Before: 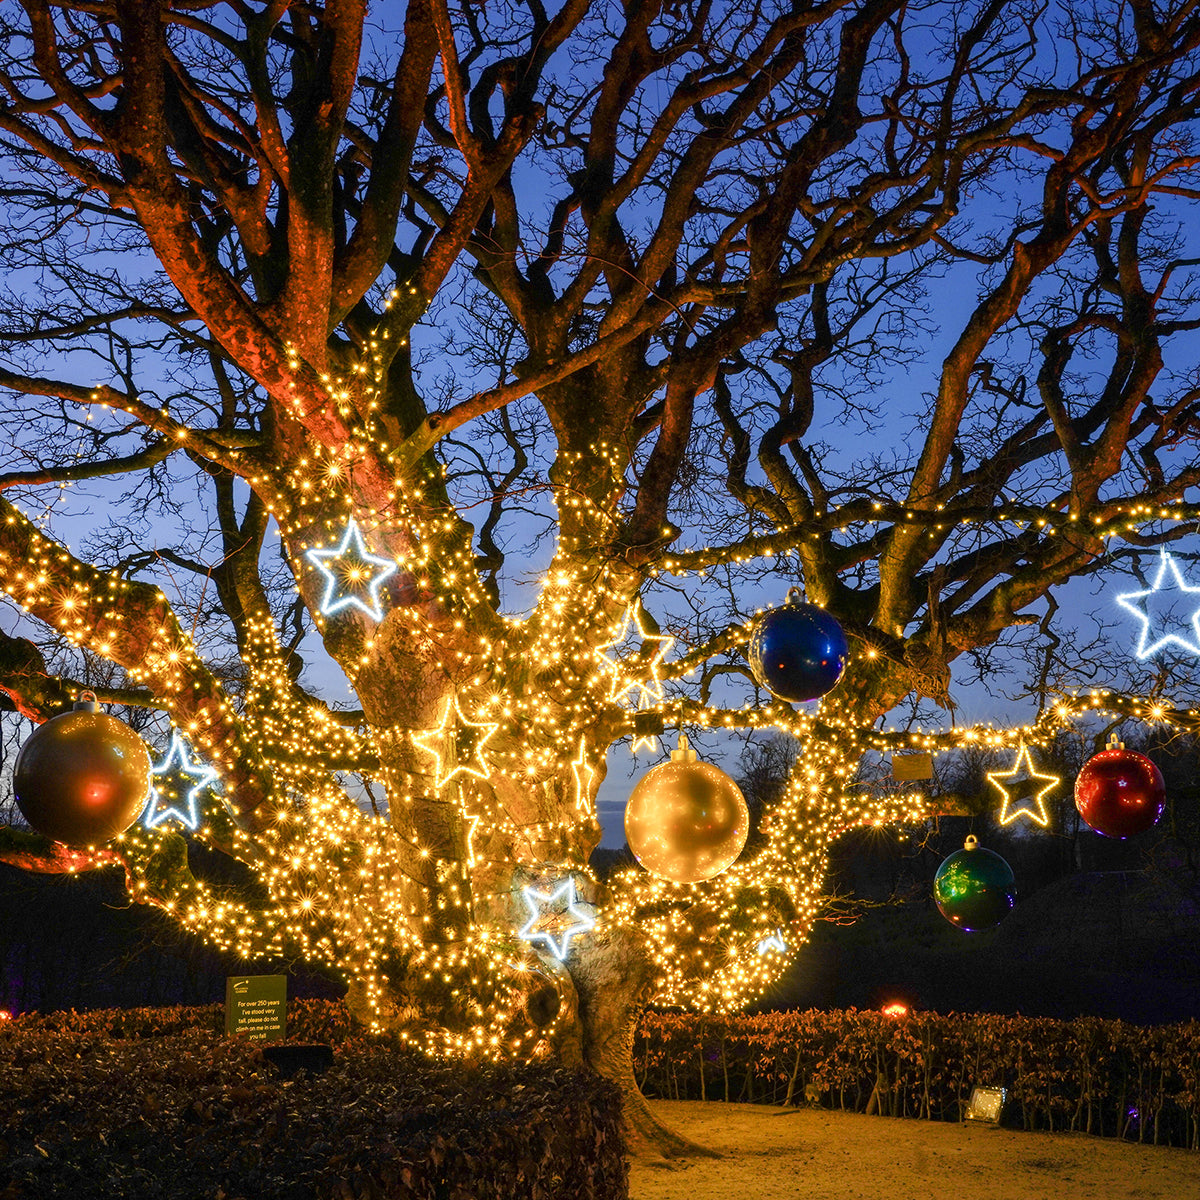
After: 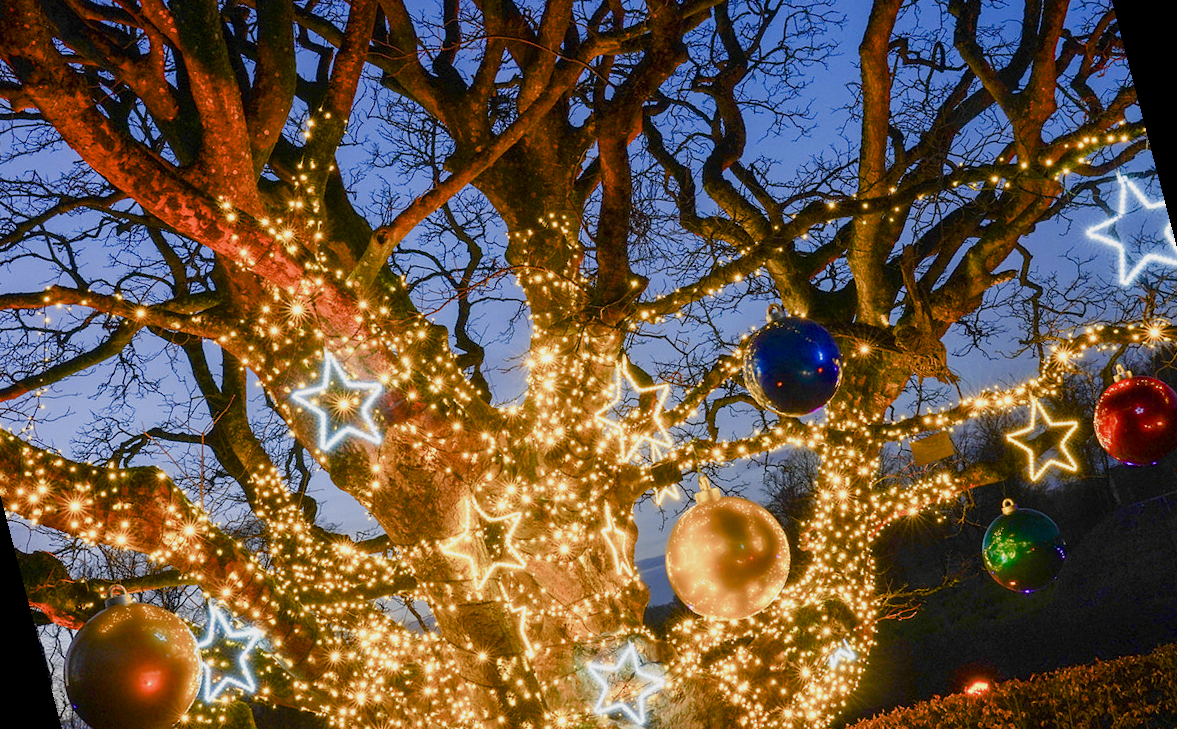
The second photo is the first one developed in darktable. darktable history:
rotate and perspective: rotation -14.8°, crop left 0.1, crop right 0.903, crop top 0.25, crop bottom 0.748
color balance rgb: shadows lift › chroma 1%, shadows lift › hue 113°, highlights gain › chroma 0.2%, highlights gain › hue 333°, perceptual saturation grading › global saturation 20%, perceptual saturation grading › highlights -50%, perceptual saturation grading › shadows 25%, contrast -10%
